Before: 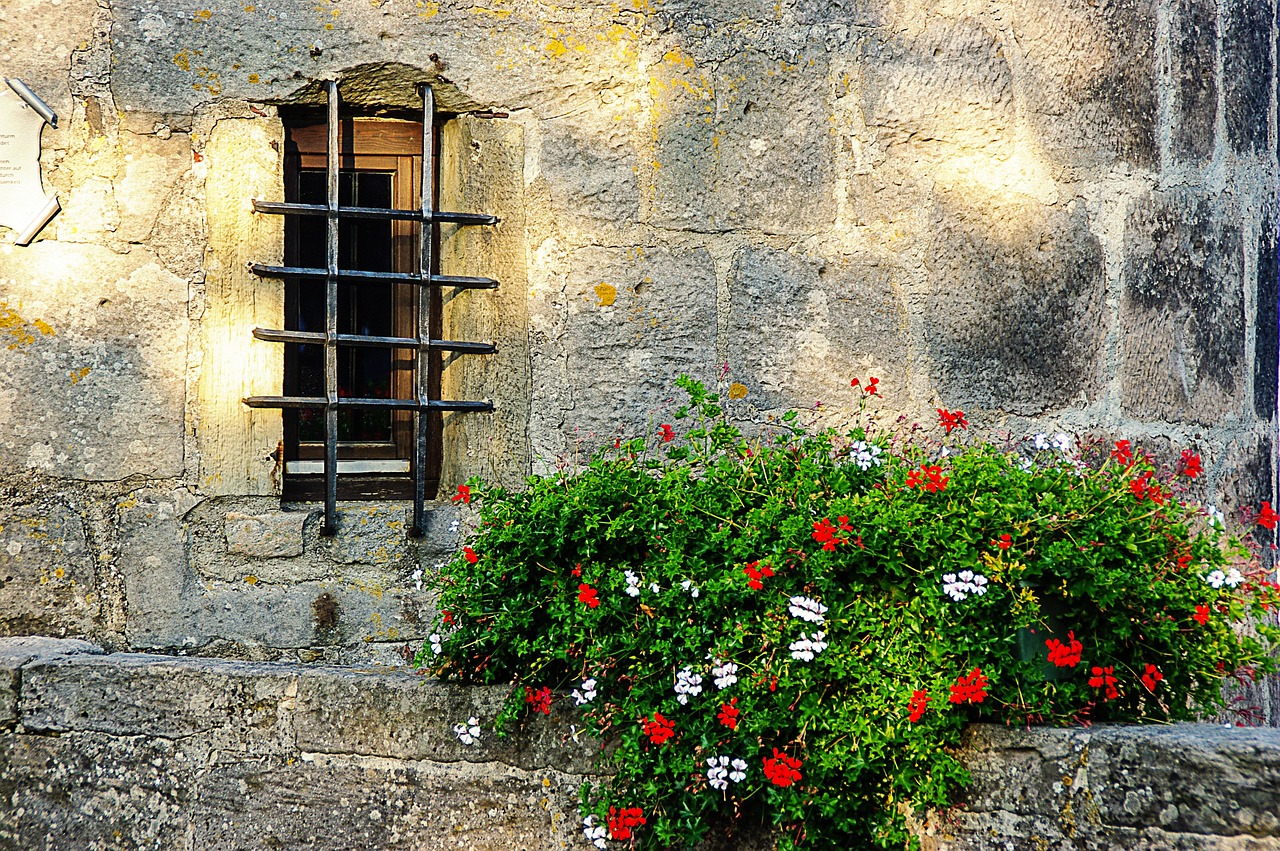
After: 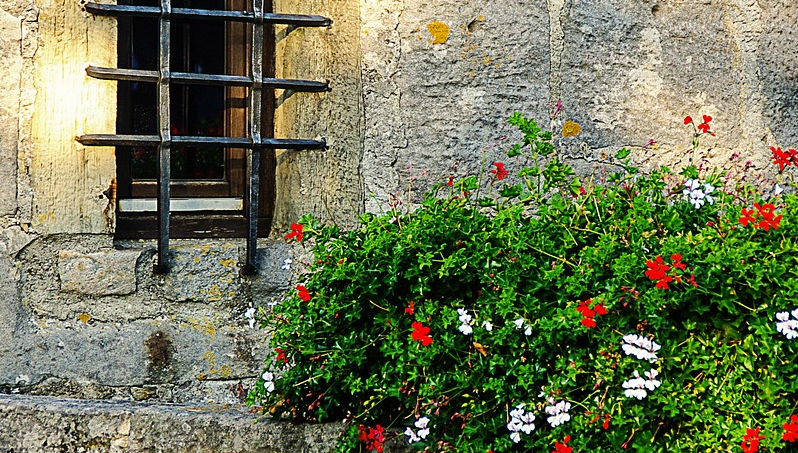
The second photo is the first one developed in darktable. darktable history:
crop: left 13.097%, top 30.852%, right 24.533%, bottom 15.888%
